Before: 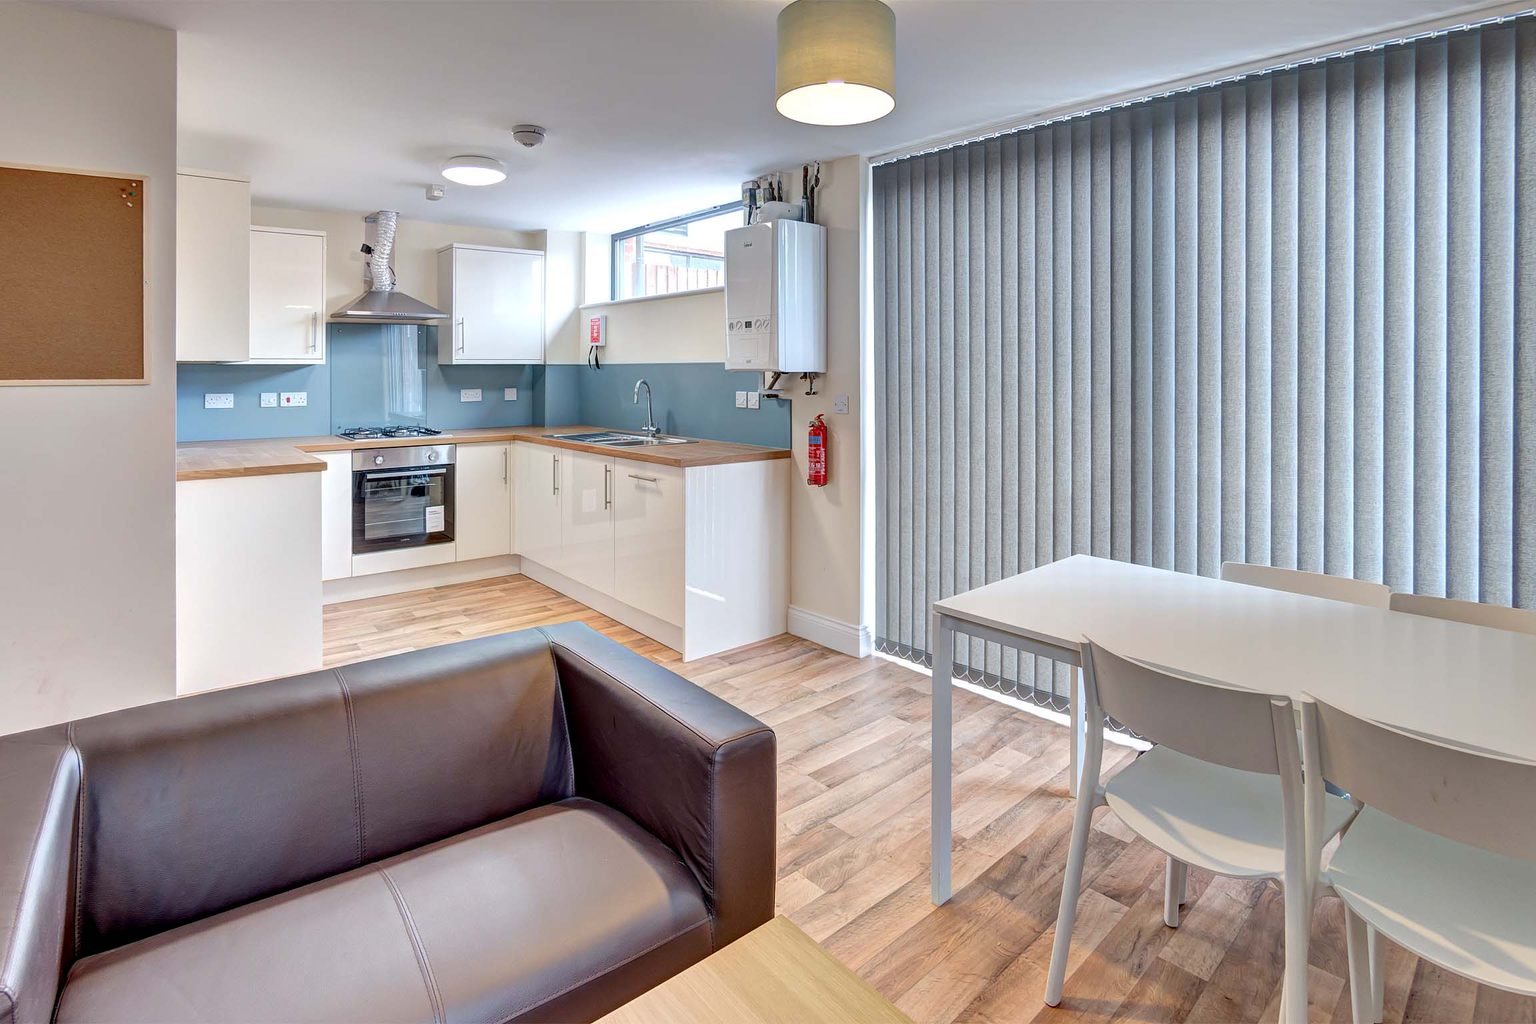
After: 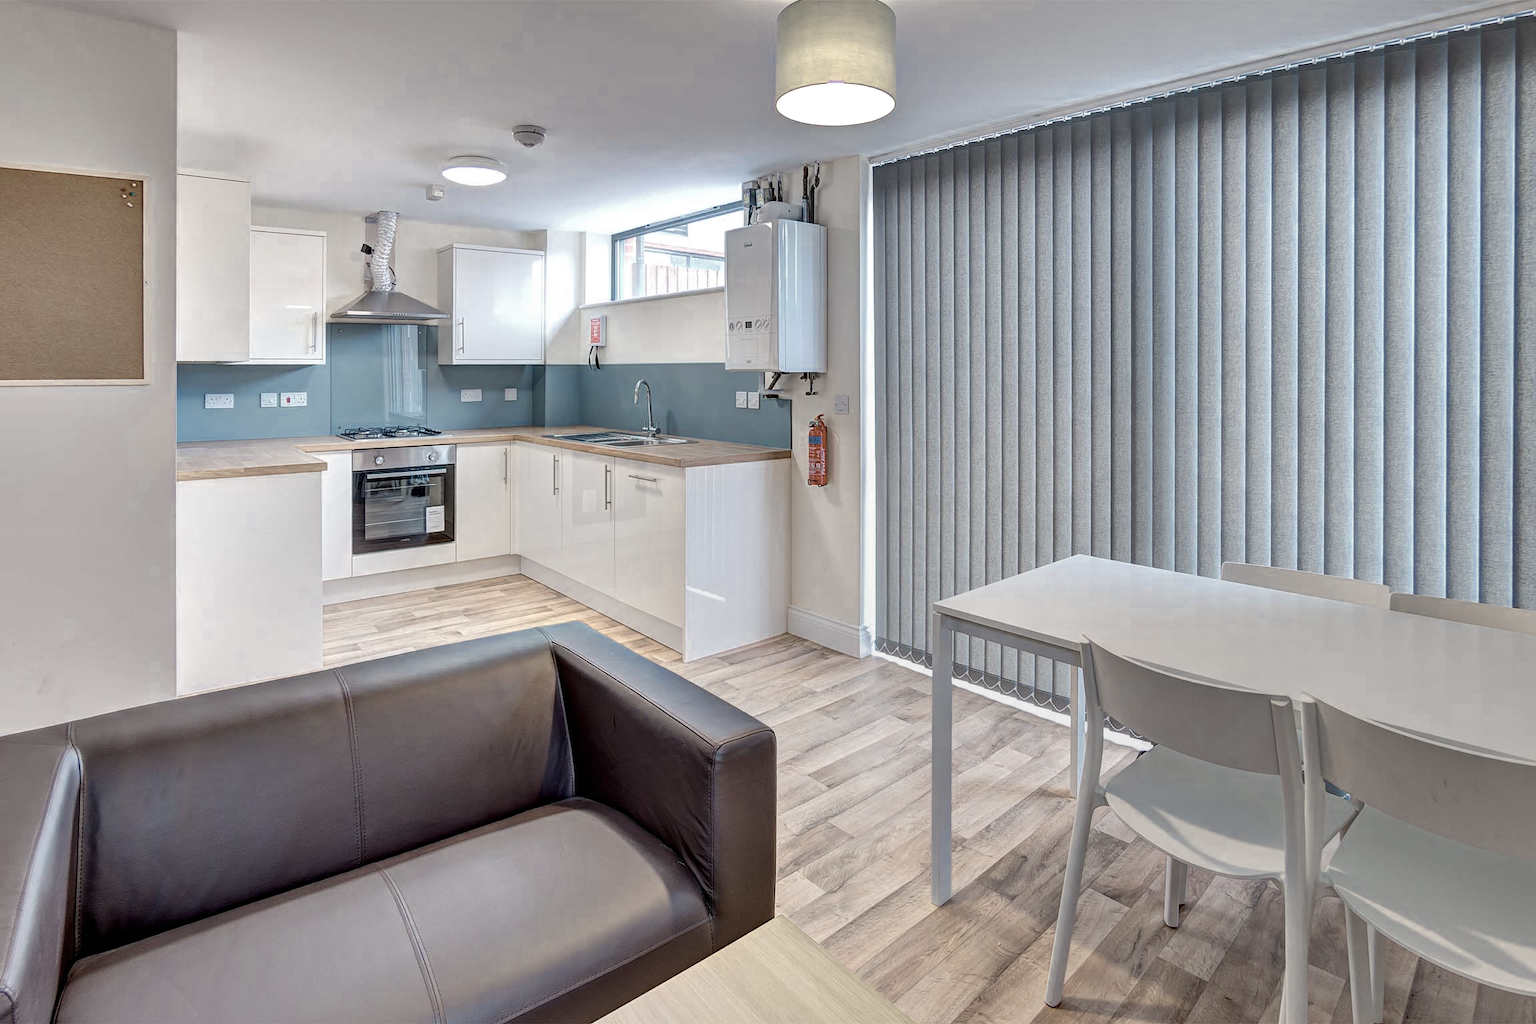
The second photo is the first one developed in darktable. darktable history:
color zones: curves: ch0 [(0.25, 0.667) (0.758, 0.368)]; ch1 [(0.215, 0.245) (0.761, 0.373)]; ch2 [(0.247, 0.554) (0.761, 0.436)]
graduated density: rotation -180°, offset 27.42
